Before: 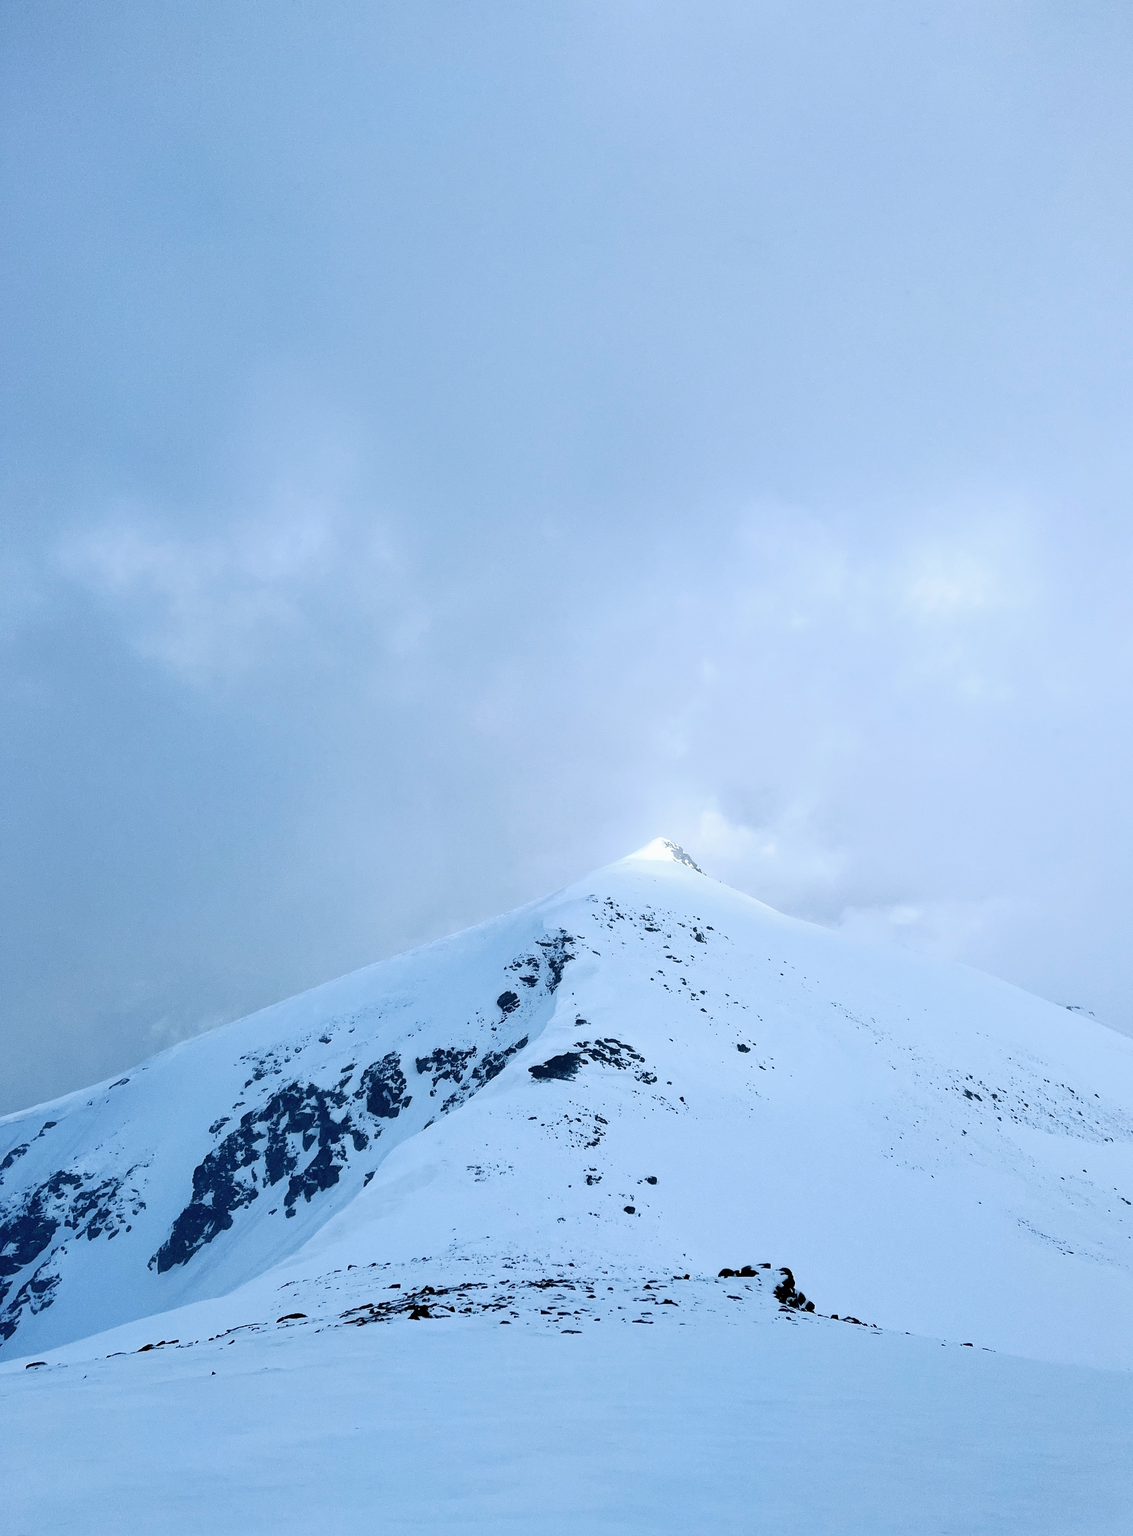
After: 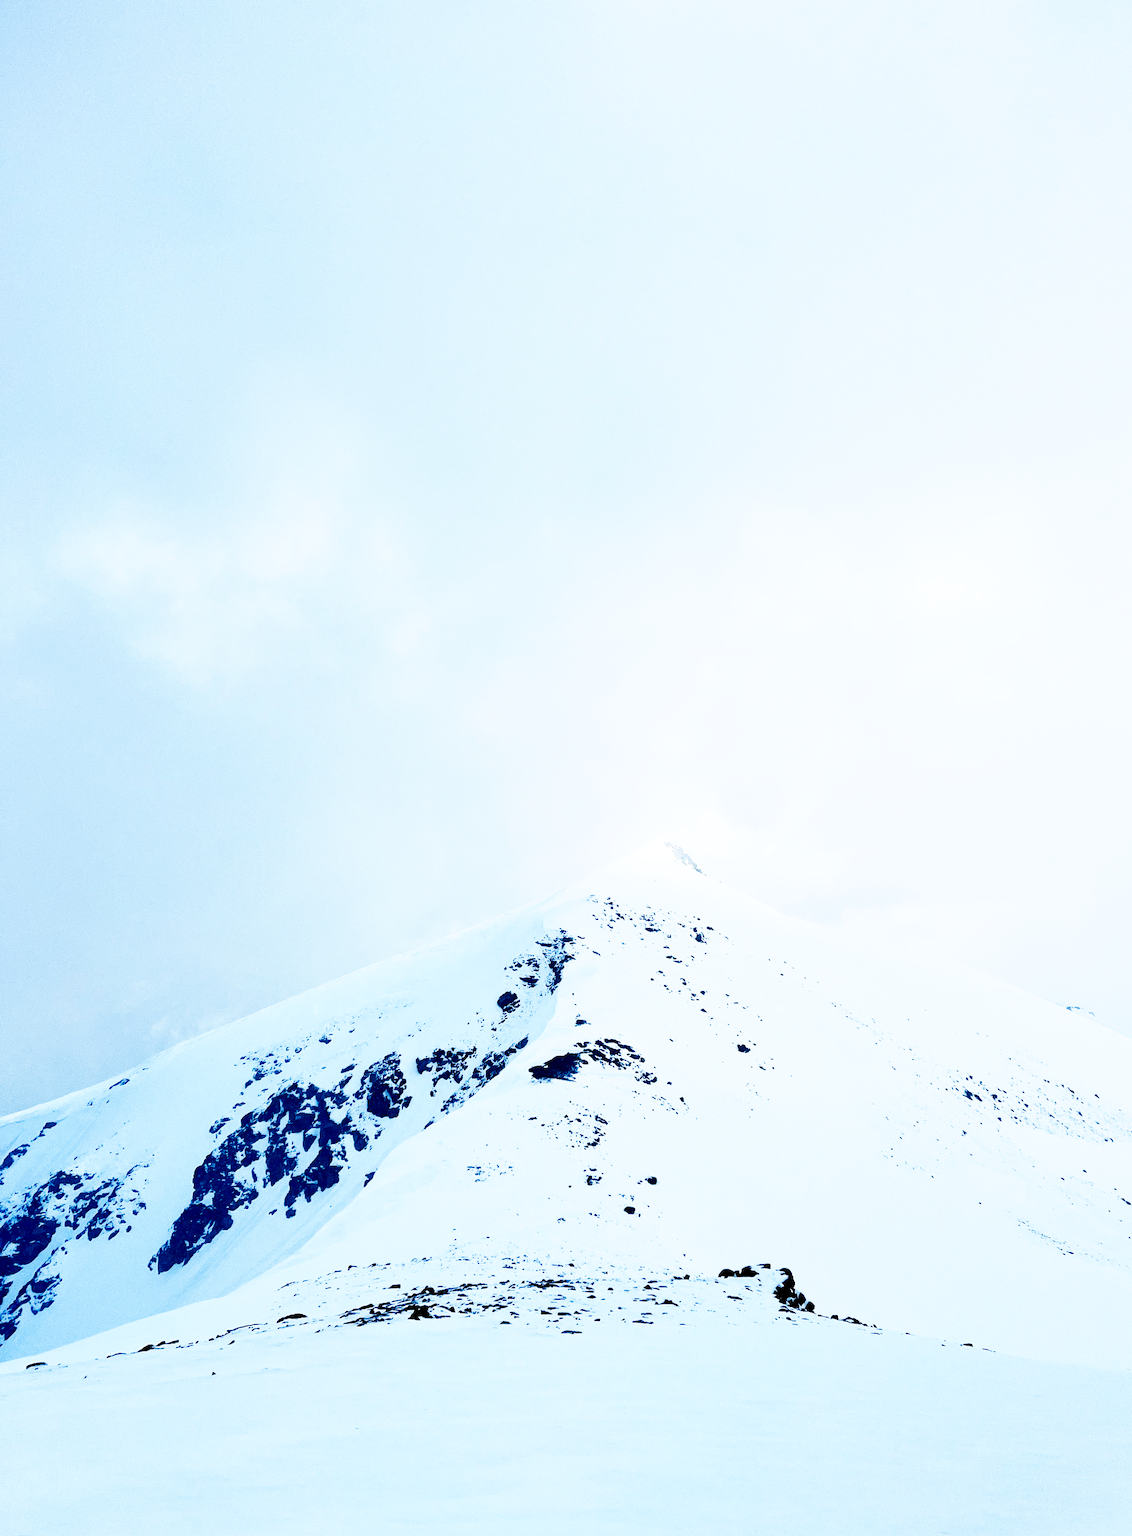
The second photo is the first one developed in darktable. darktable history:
exposure: black level correction 0.011, compensate highlight preservation false
base curve: curves: ch0 [(0, 0) (0.007, 0.004) (0.027, 0.03) (0.046, 0.07) (0.207, 0.54) (0.442, 0.872) (0.673, 0.972) (1, 1)], preserve colors none
